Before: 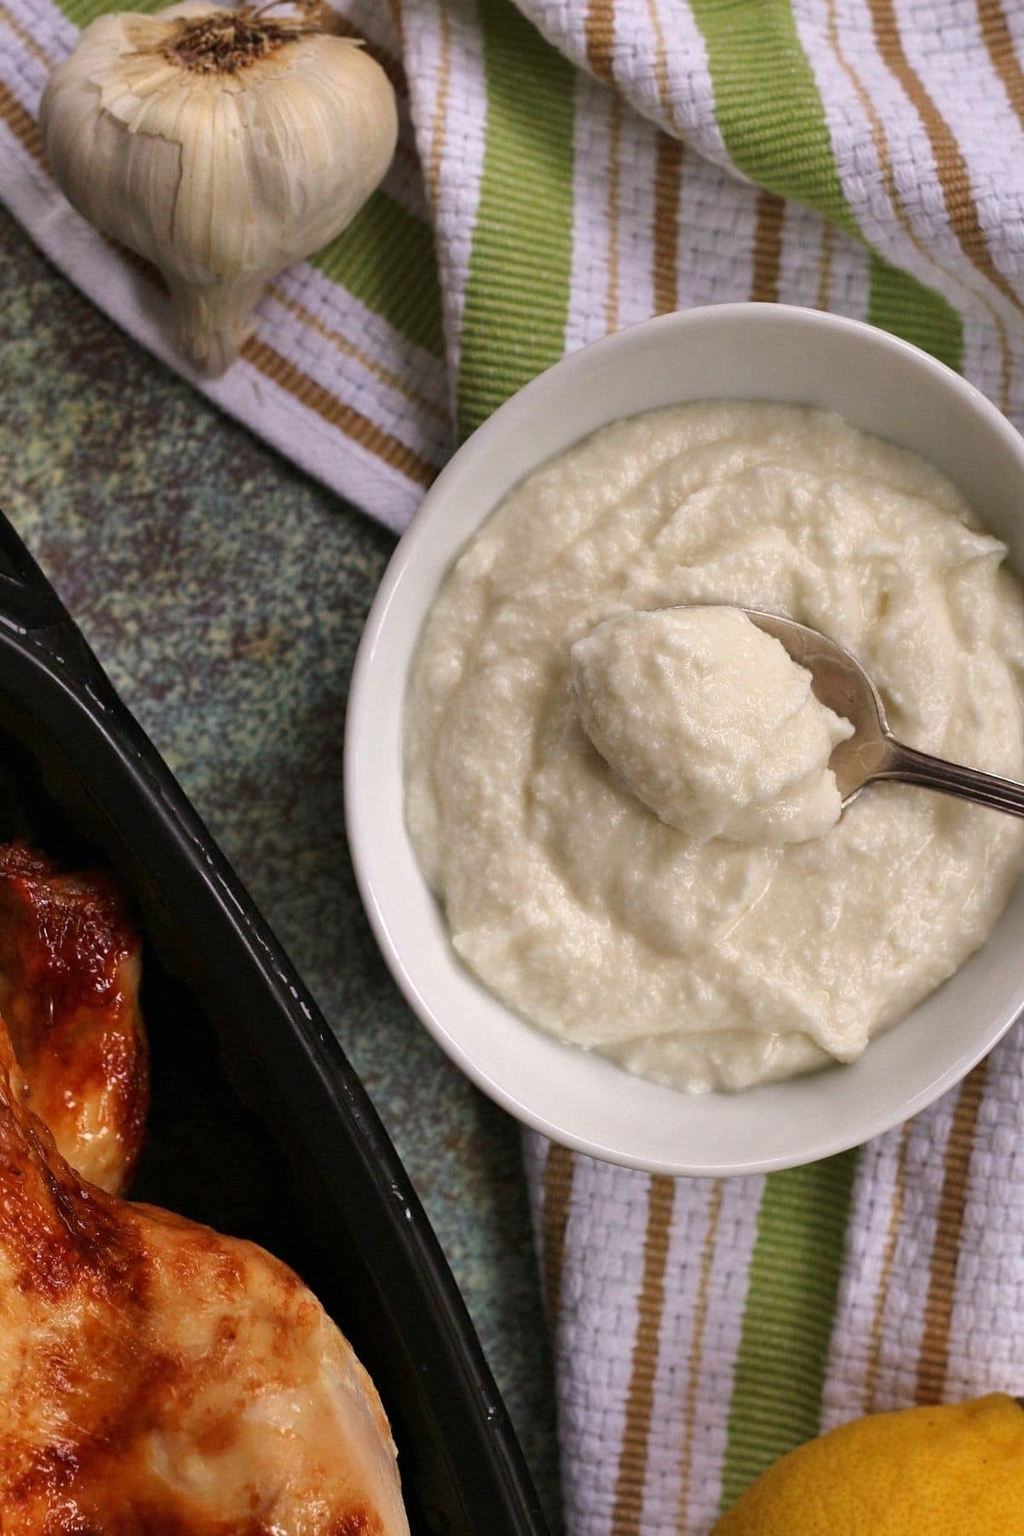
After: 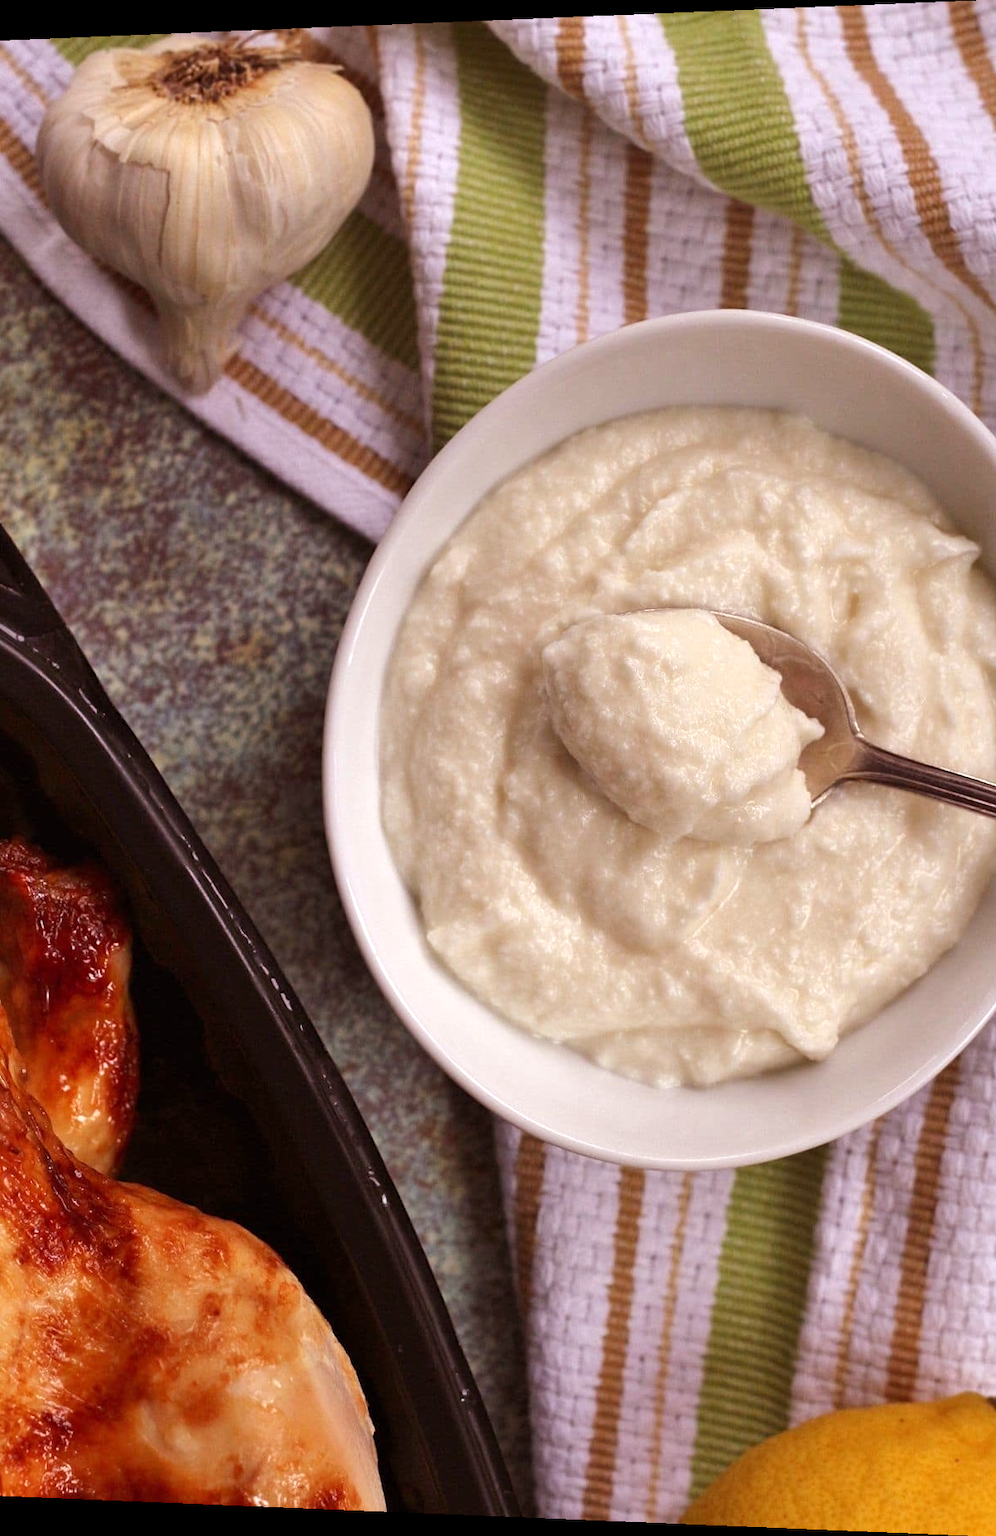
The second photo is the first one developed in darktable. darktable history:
exposure: exposure 0.236 EV, compensate highlight preservation false
rotate and perspective: lens shift (horizontal) -0.055, automatic cropping off
rgb levels: mode RGB, independent channels, levels [[0, 0.474, 1], [0, 0.5, 1], [0, 0.5, 1]]
